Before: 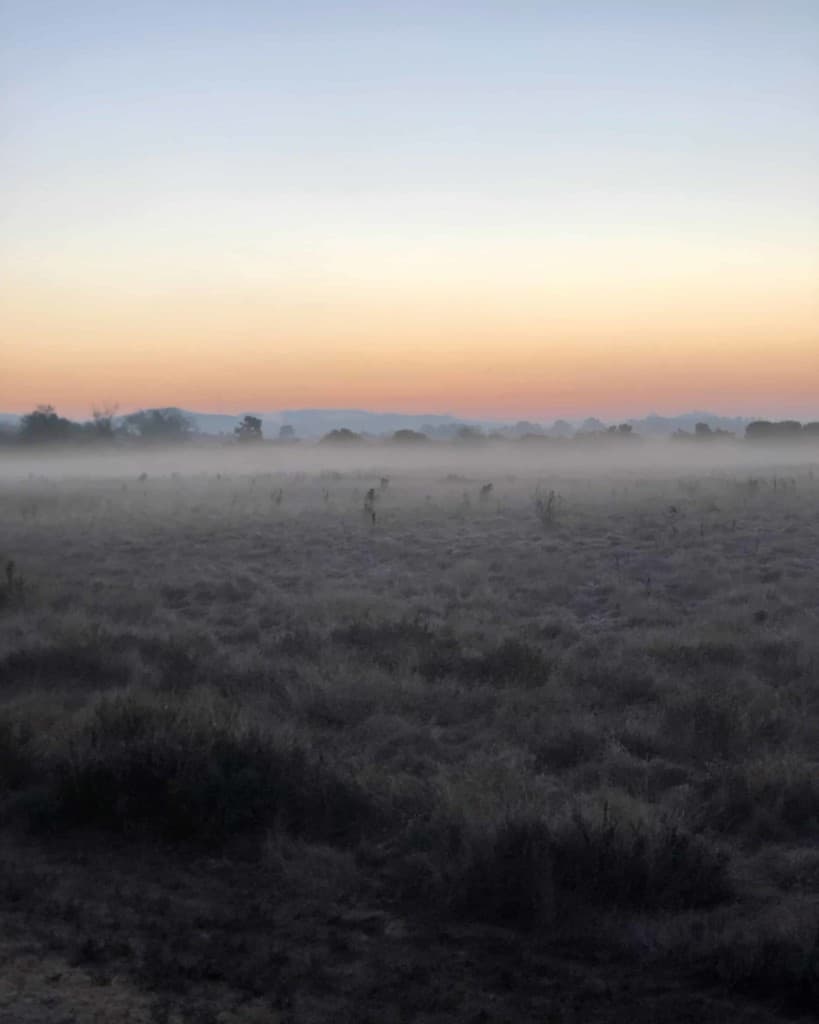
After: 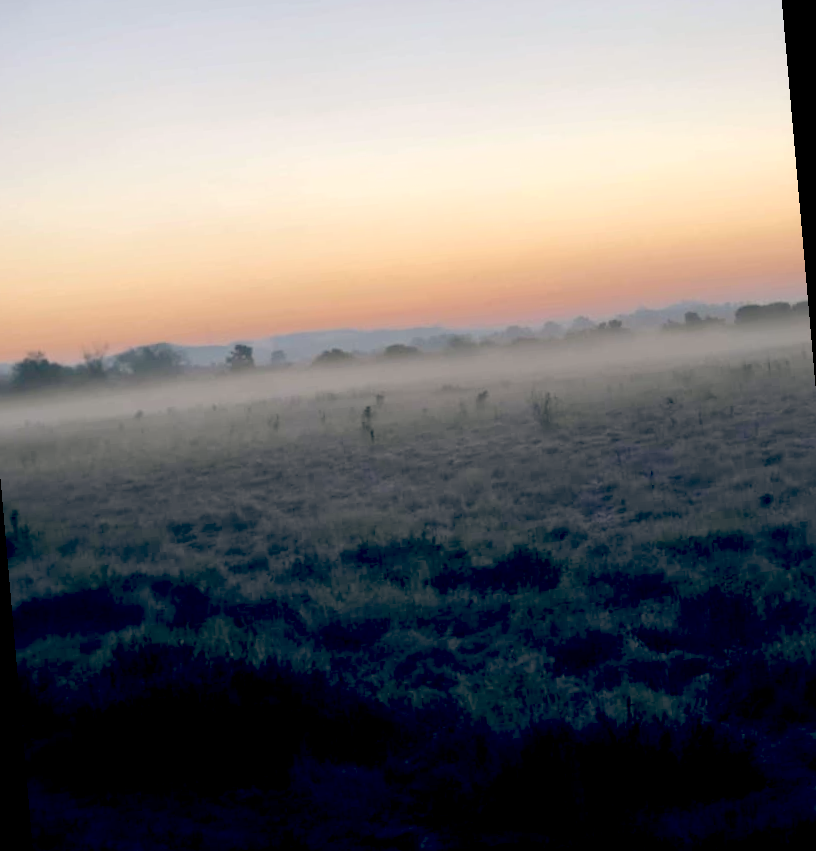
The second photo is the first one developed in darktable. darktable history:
color balance: lift [0.975, 0.993, 1, 1.015], gamma [1.1, 1, 1, 0.945], gain [1, 1.04, 1, 0.95]
rotate and perspective: rotation -5°, crop left 0.05, crop right 0.952, crop top 0.11, crop bottom 0.89
